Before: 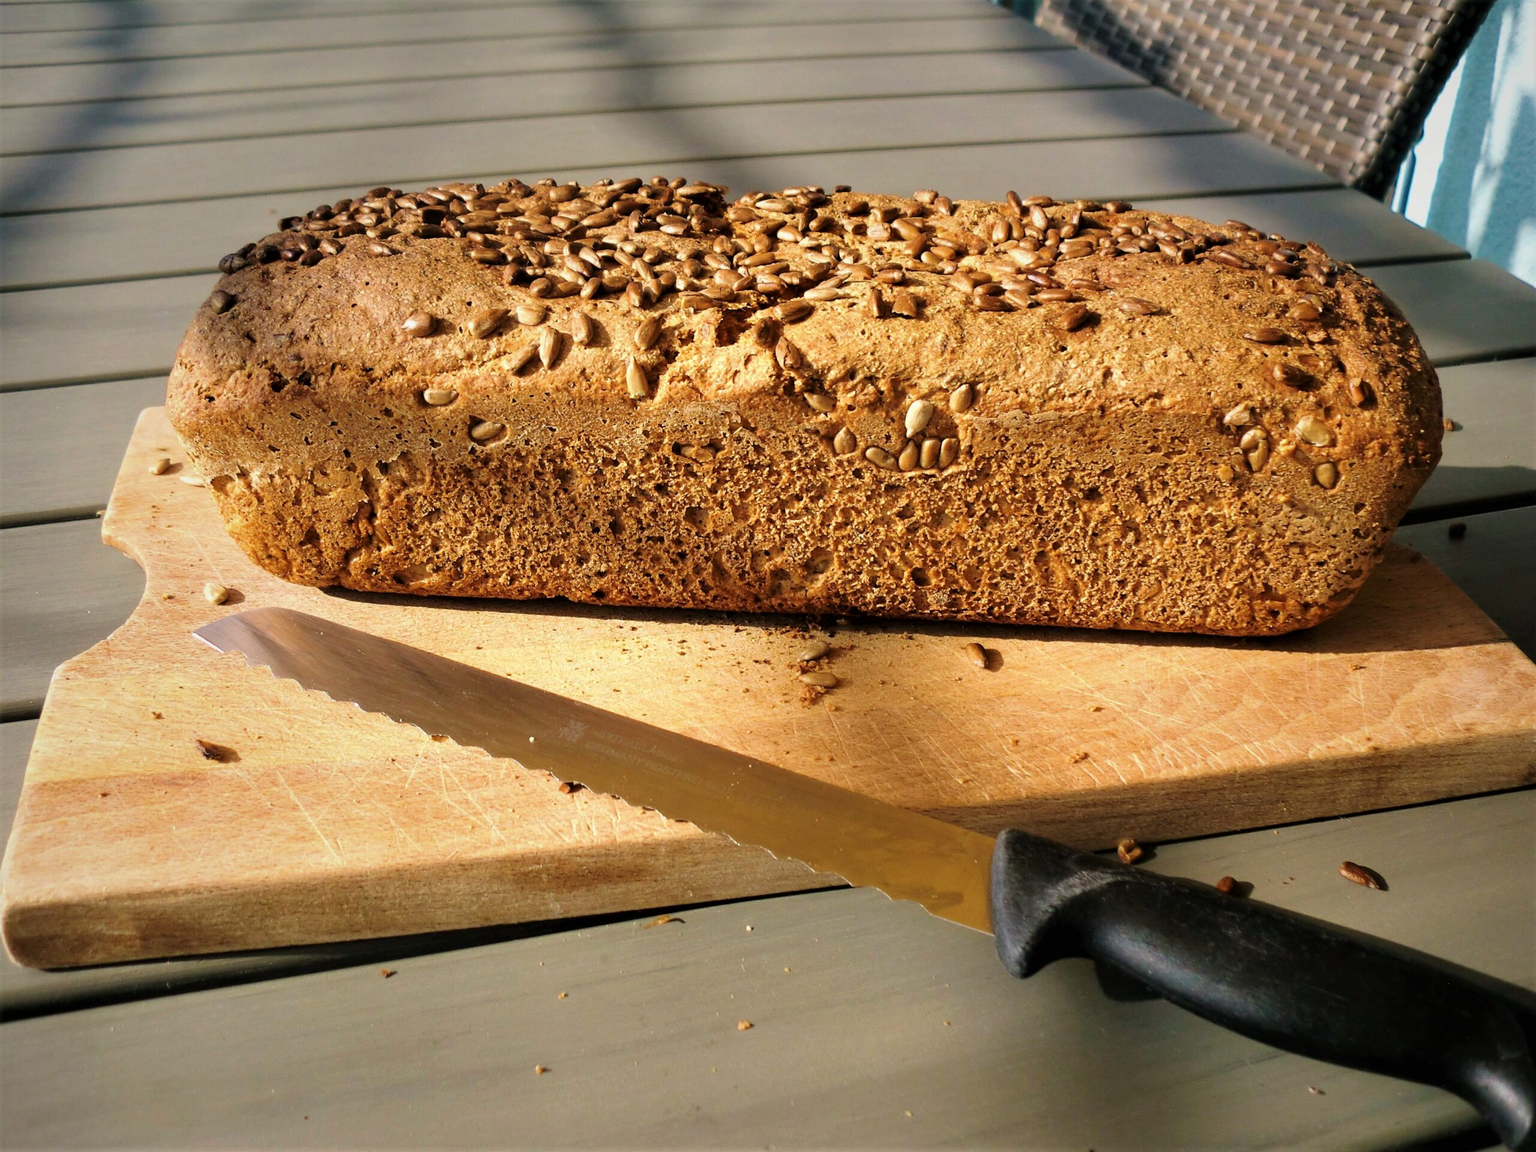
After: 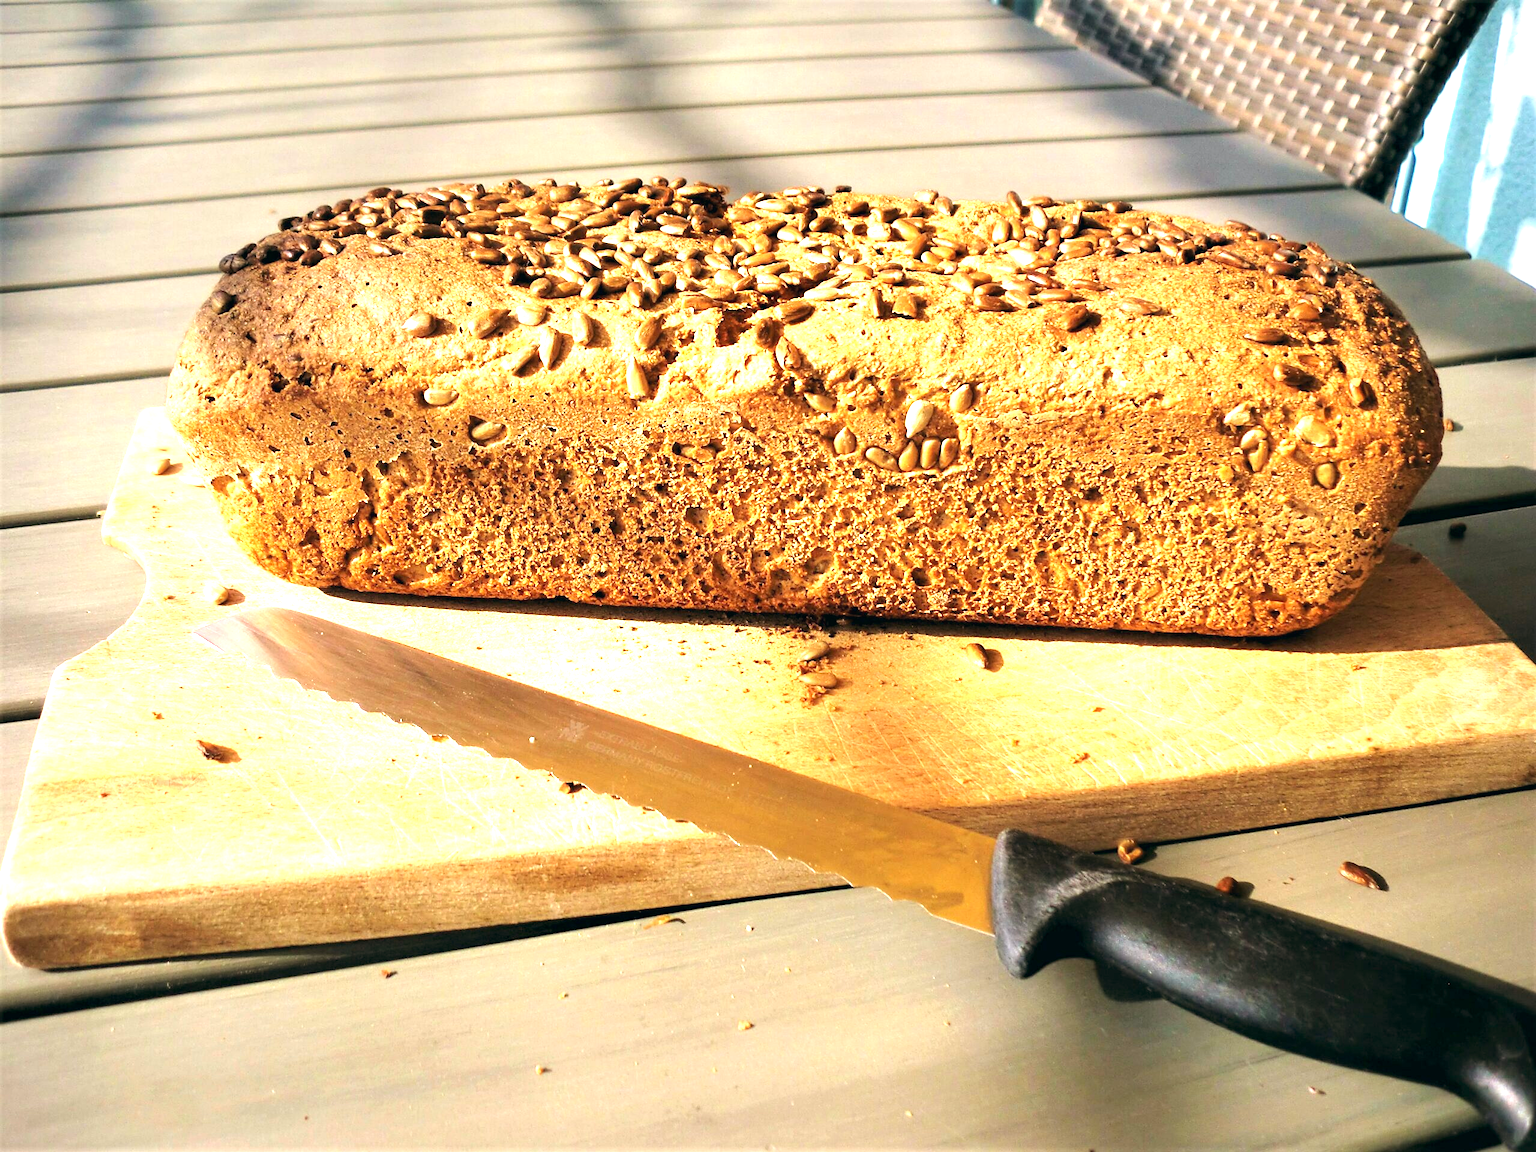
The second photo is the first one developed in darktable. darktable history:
exposure: black level correction 0, exposure 1.45 EV, compensate exposure bias true, compensate highlight preservation false
color balance: lift [1, 0.998, 1.001, 1.002], gamma [1, 1.02, 1, 0.98], gain [1, 1.02, 1.003, 0.98]
